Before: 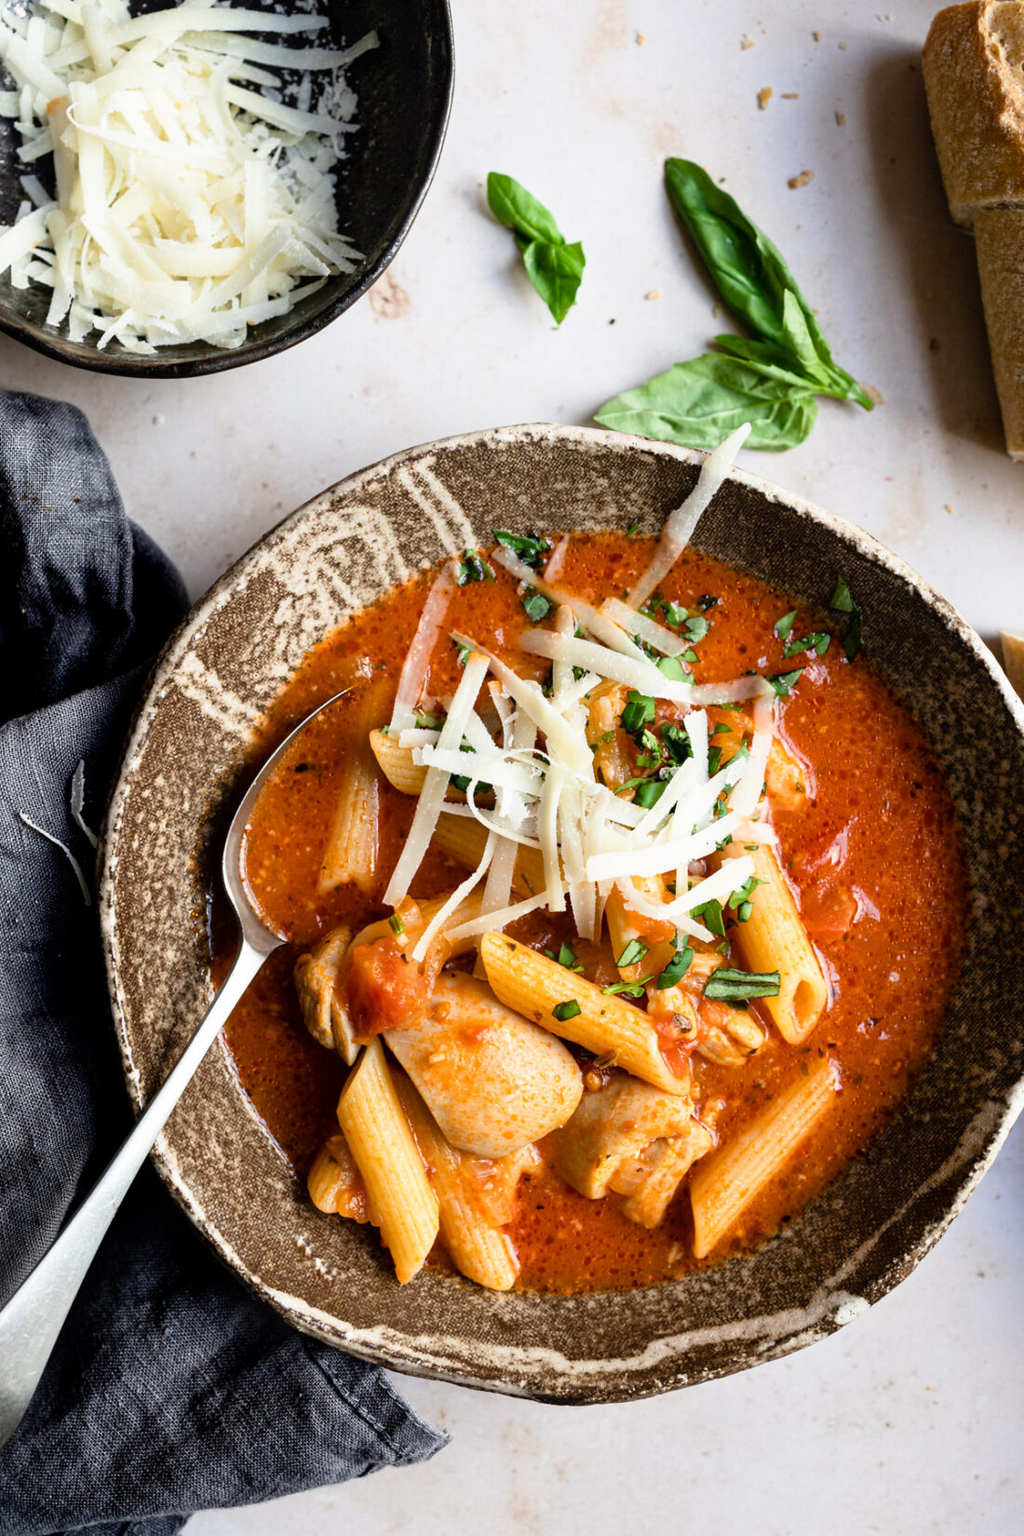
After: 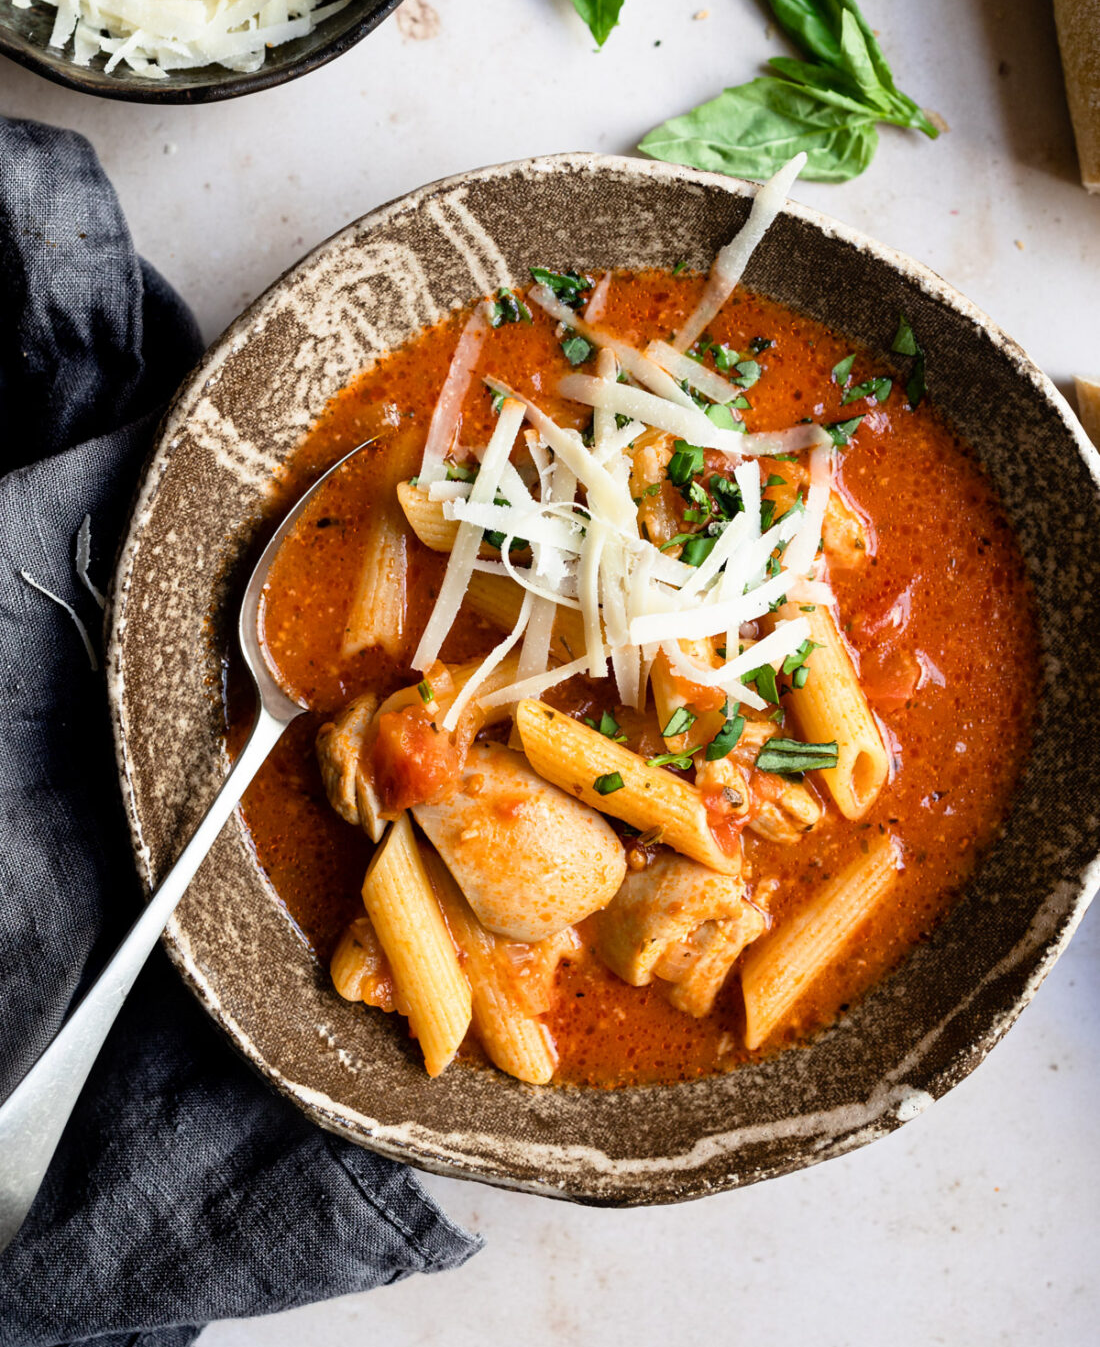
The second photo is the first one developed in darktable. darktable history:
crop and rotate: top 18.353%
